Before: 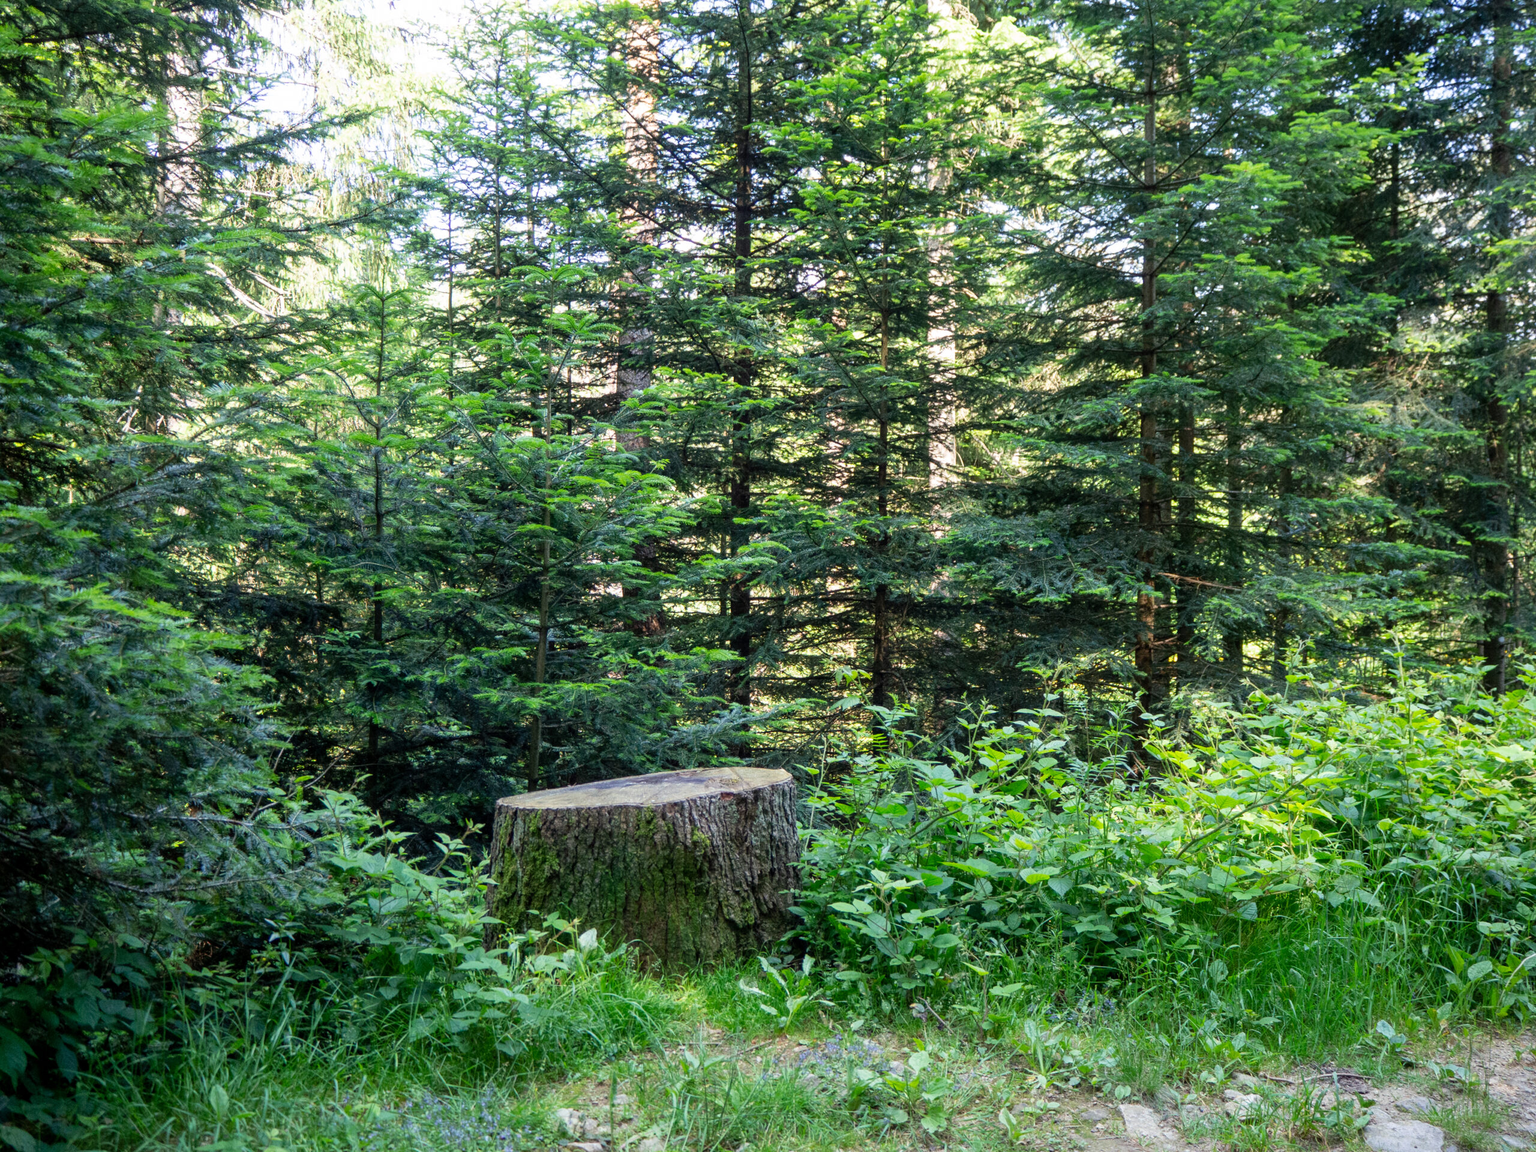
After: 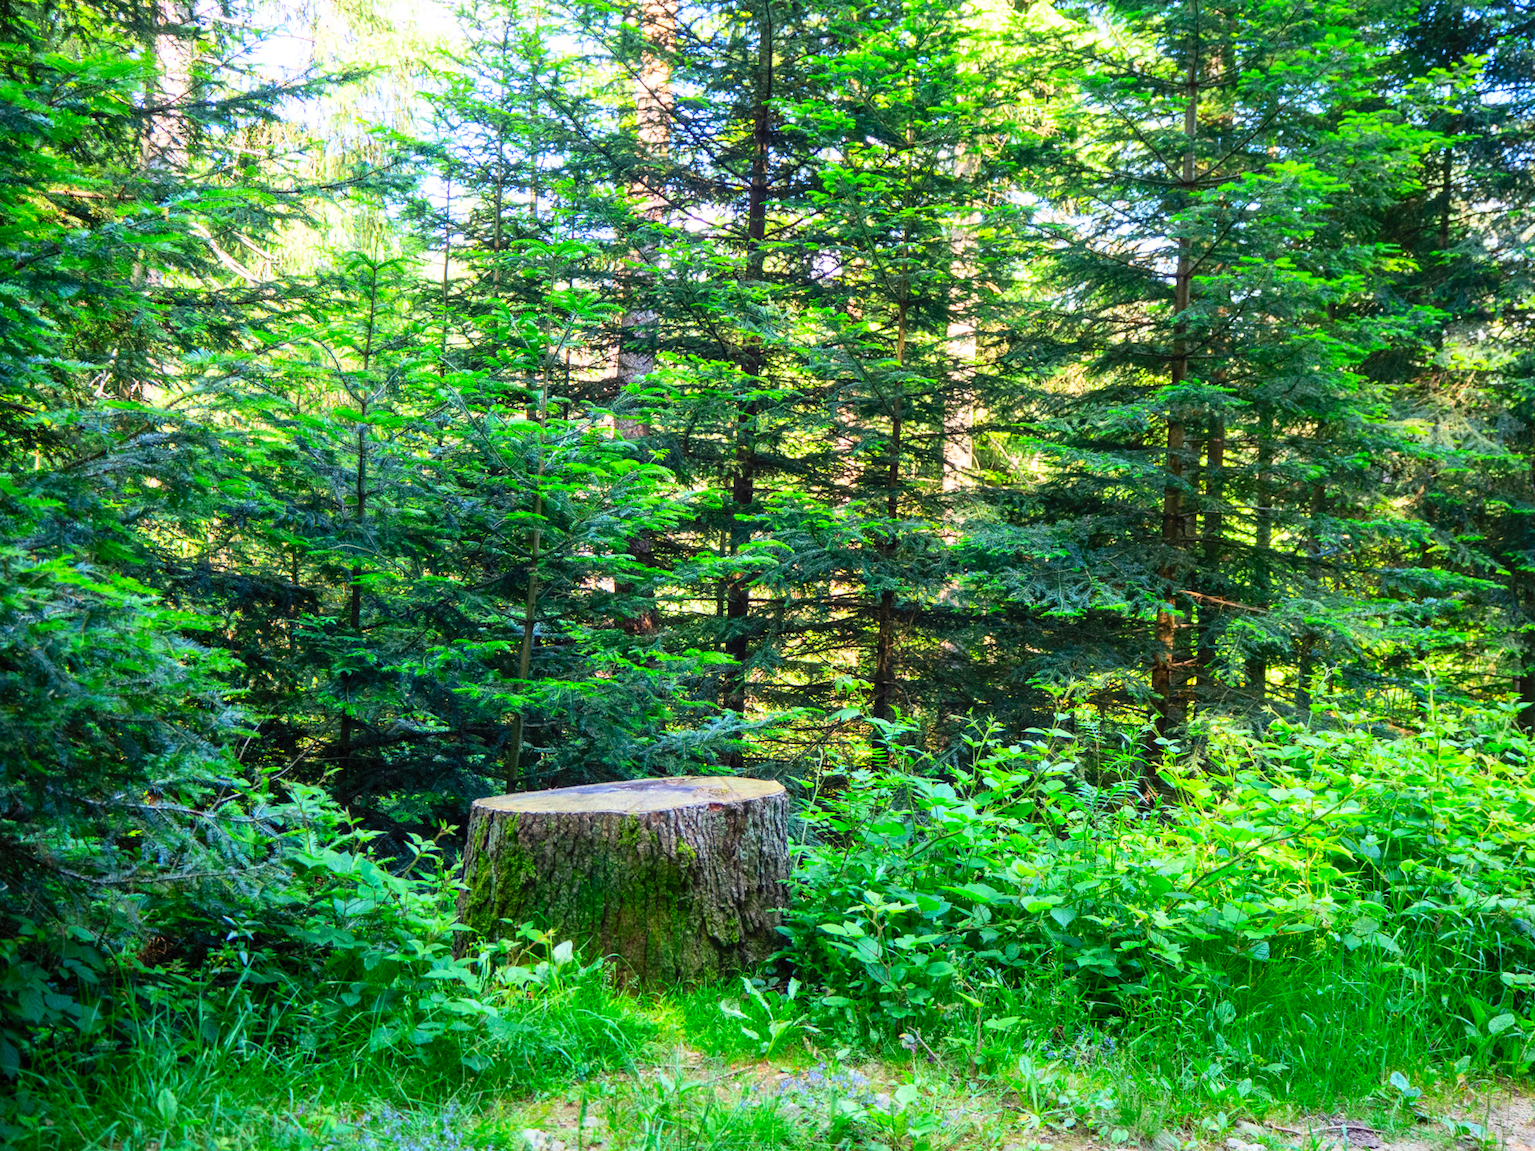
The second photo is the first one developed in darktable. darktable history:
crop and rotate: angle -2.38°
contrast brightness saturation: contrast 0.2, brightness 0.2, saturation 0.8
